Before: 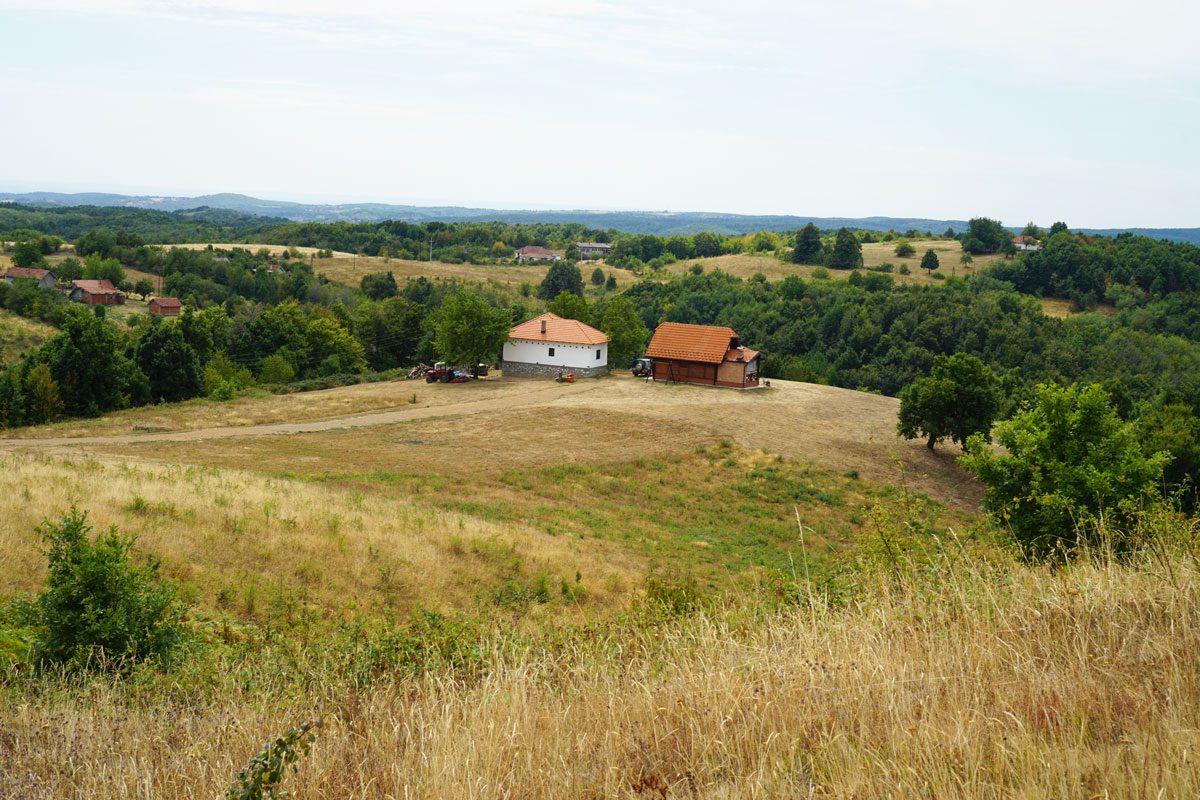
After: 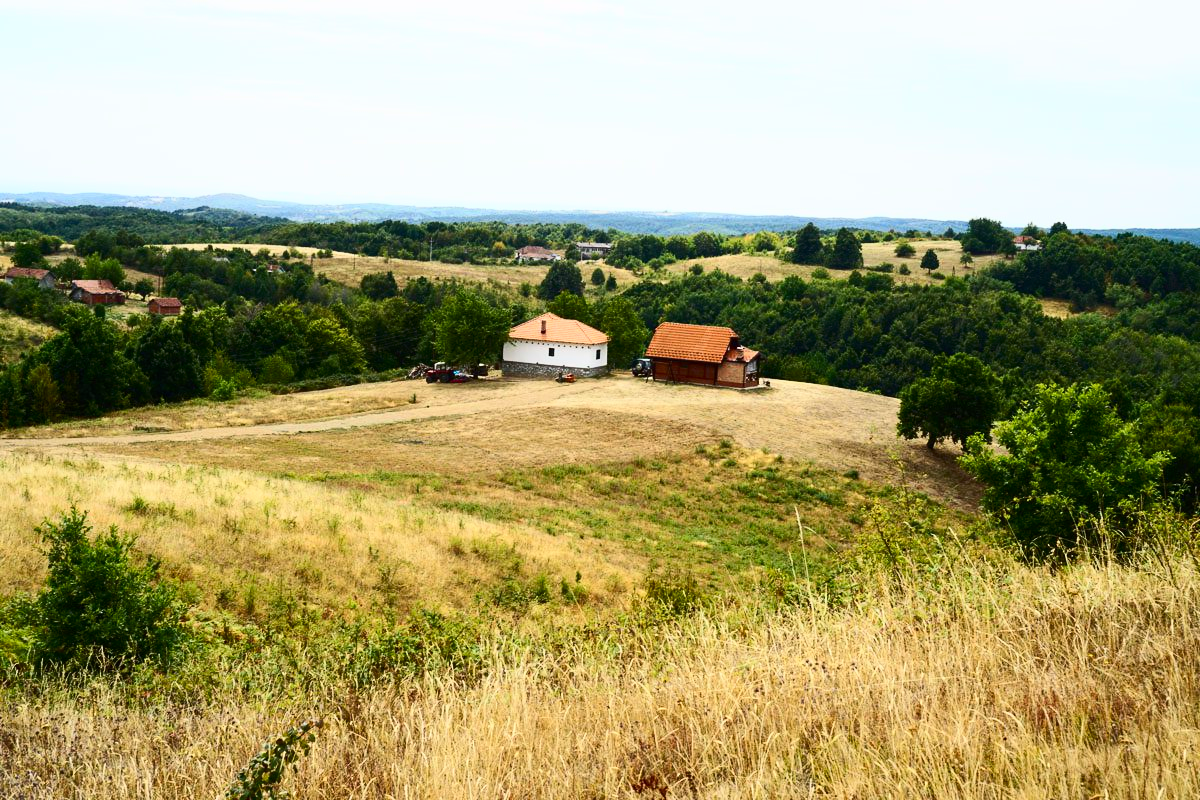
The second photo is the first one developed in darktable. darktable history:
contrast brightness saturation: contrast 0.4, brightness 0.1, saturation 0.21
exposure: exposure -0.048 EV, compensate highlight preservation false
